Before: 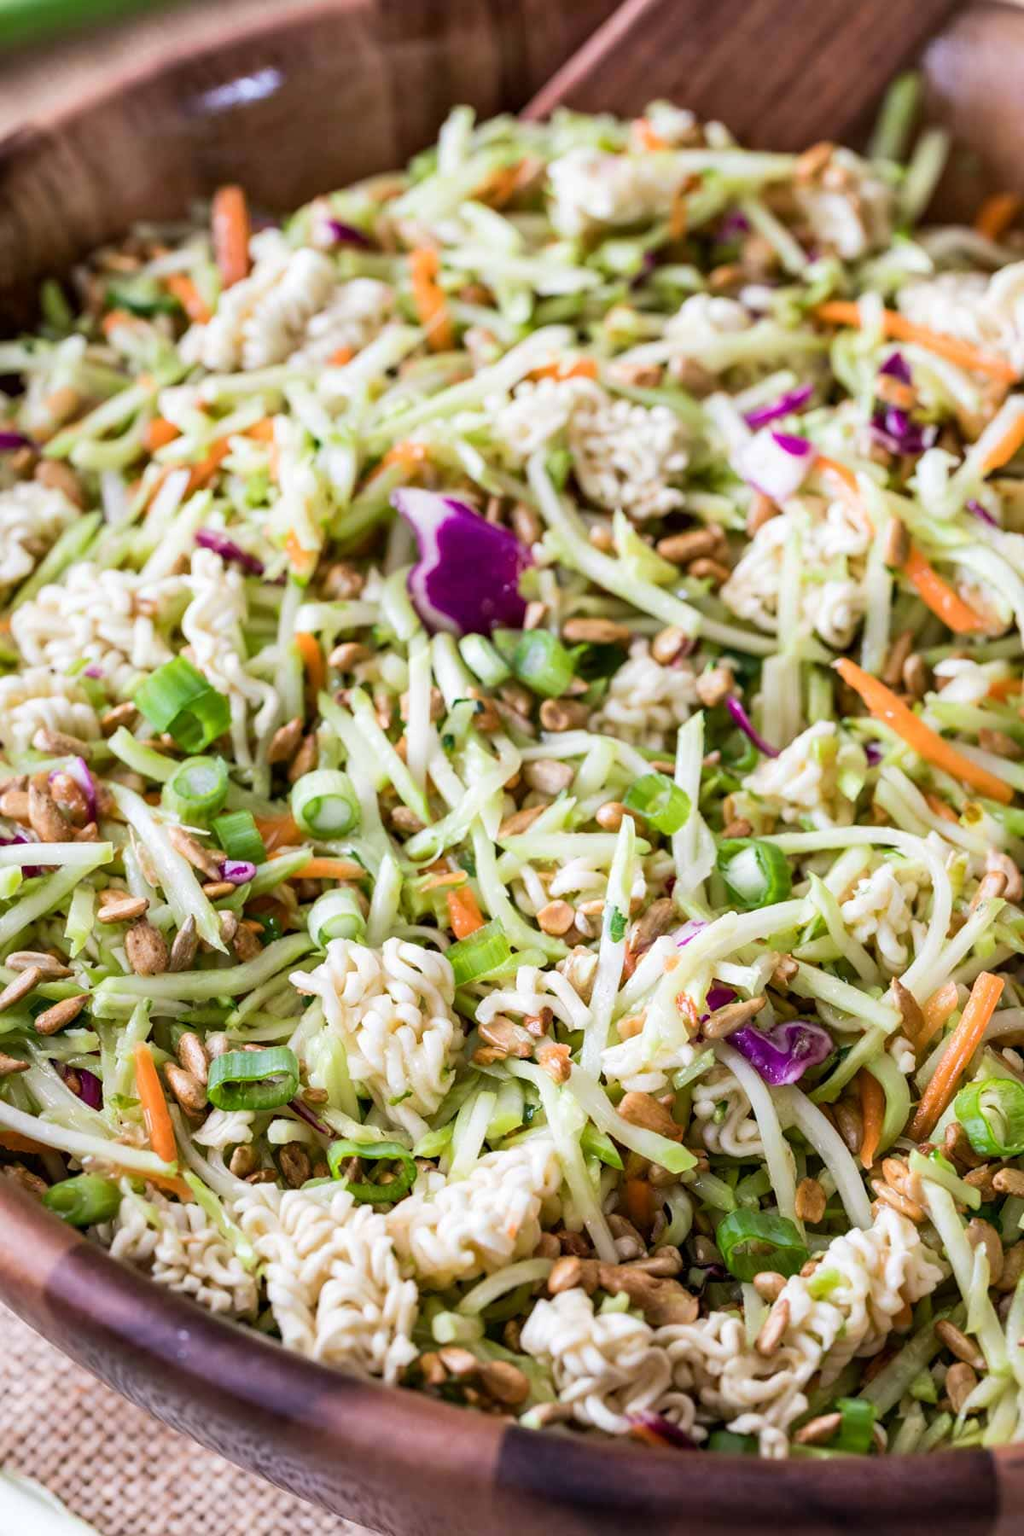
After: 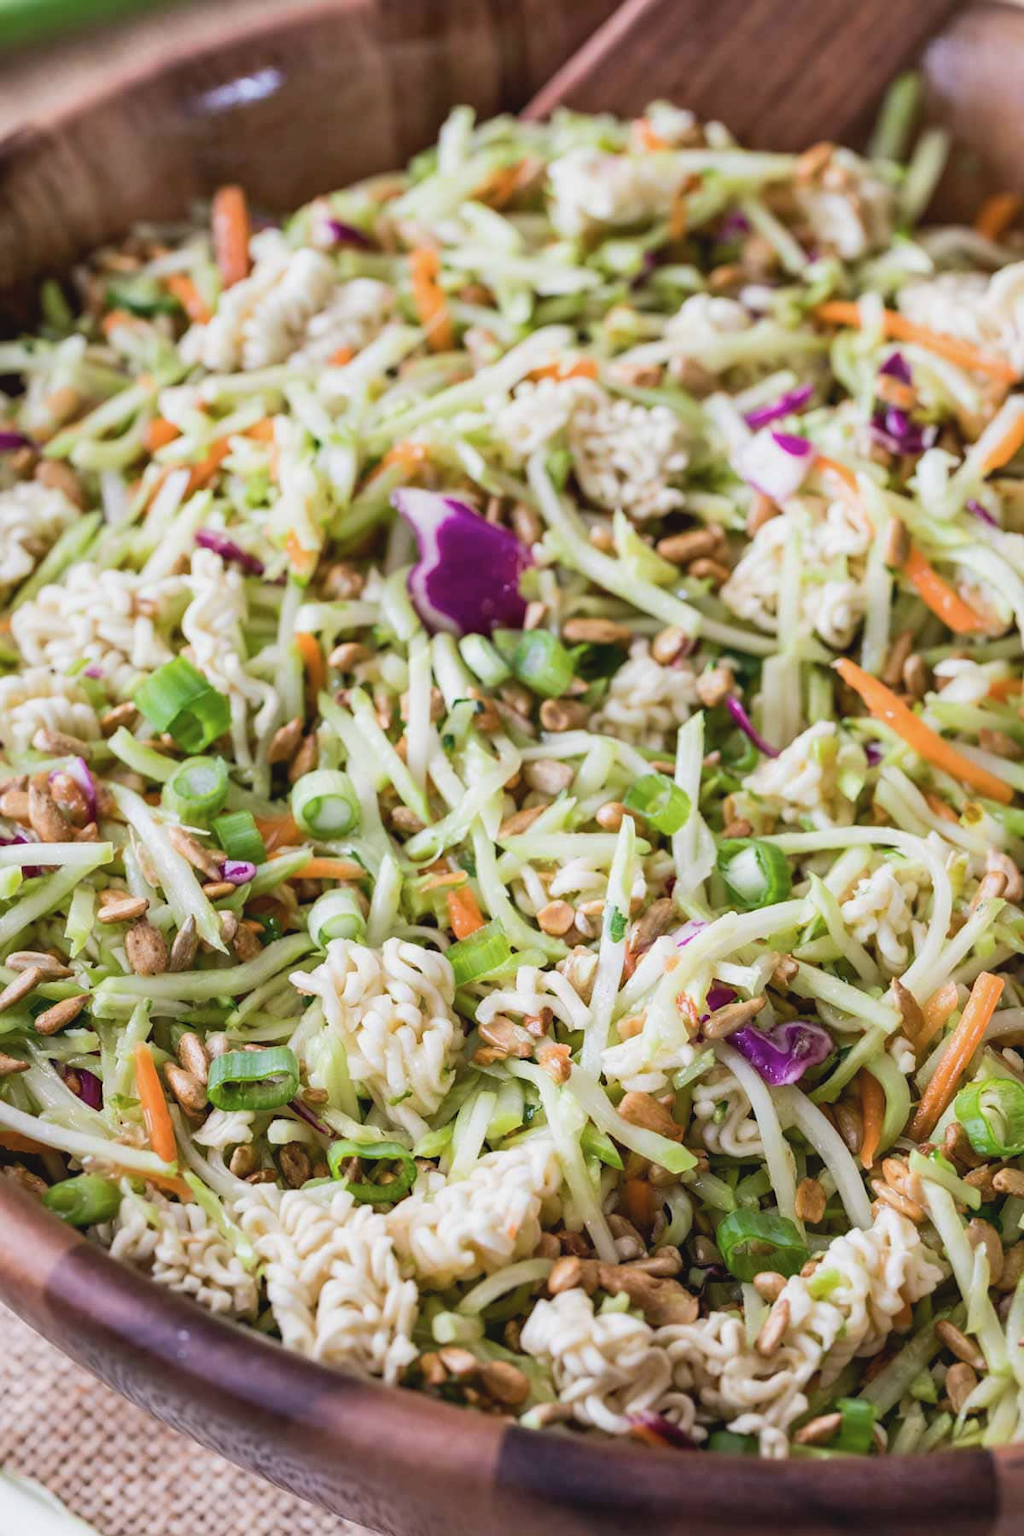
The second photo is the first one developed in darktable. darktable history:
contrast brightness saturation: contrast -0.098, saturation -0.097
